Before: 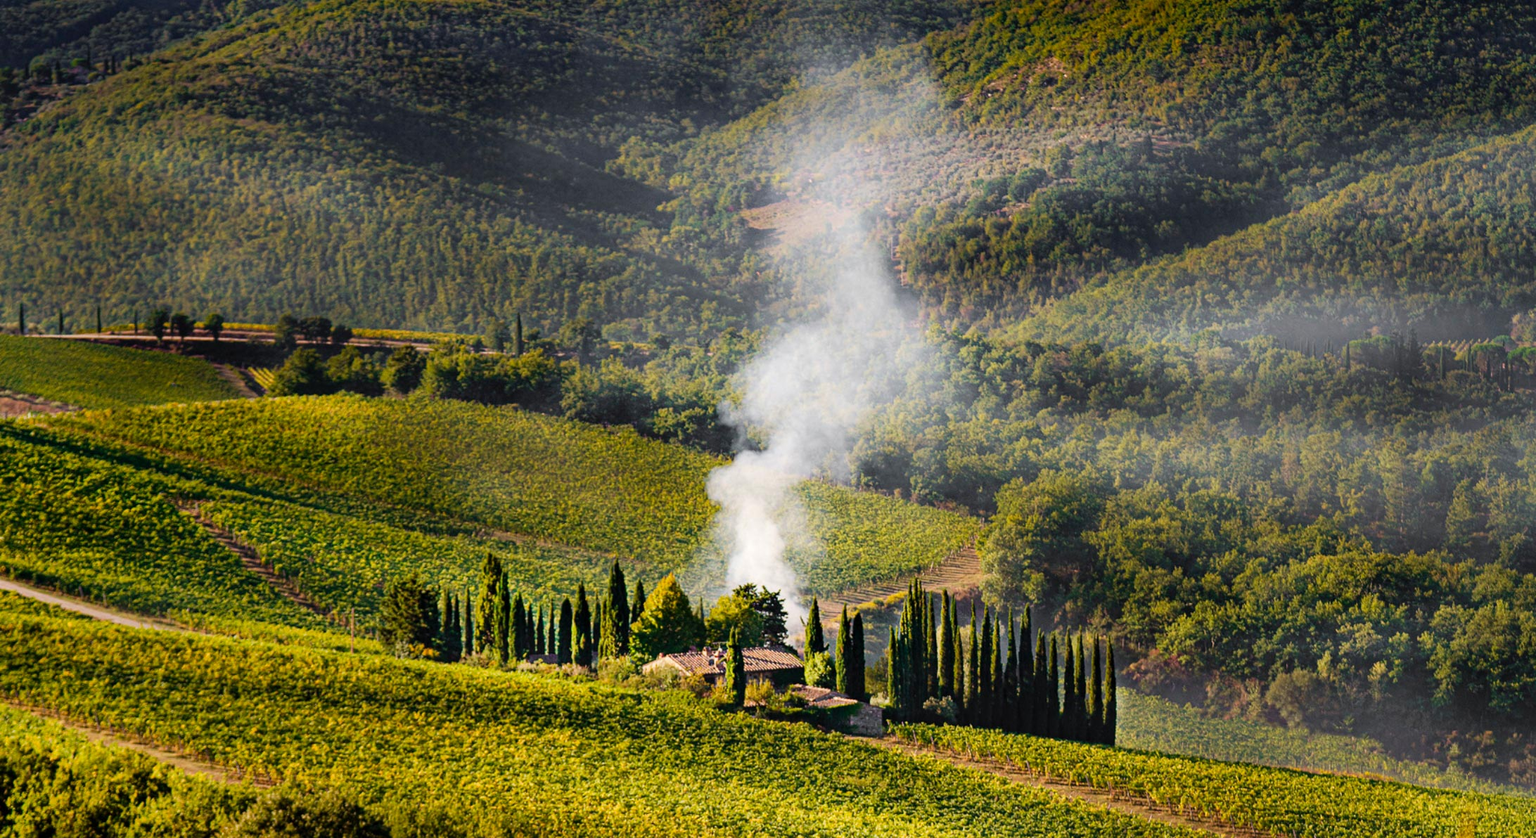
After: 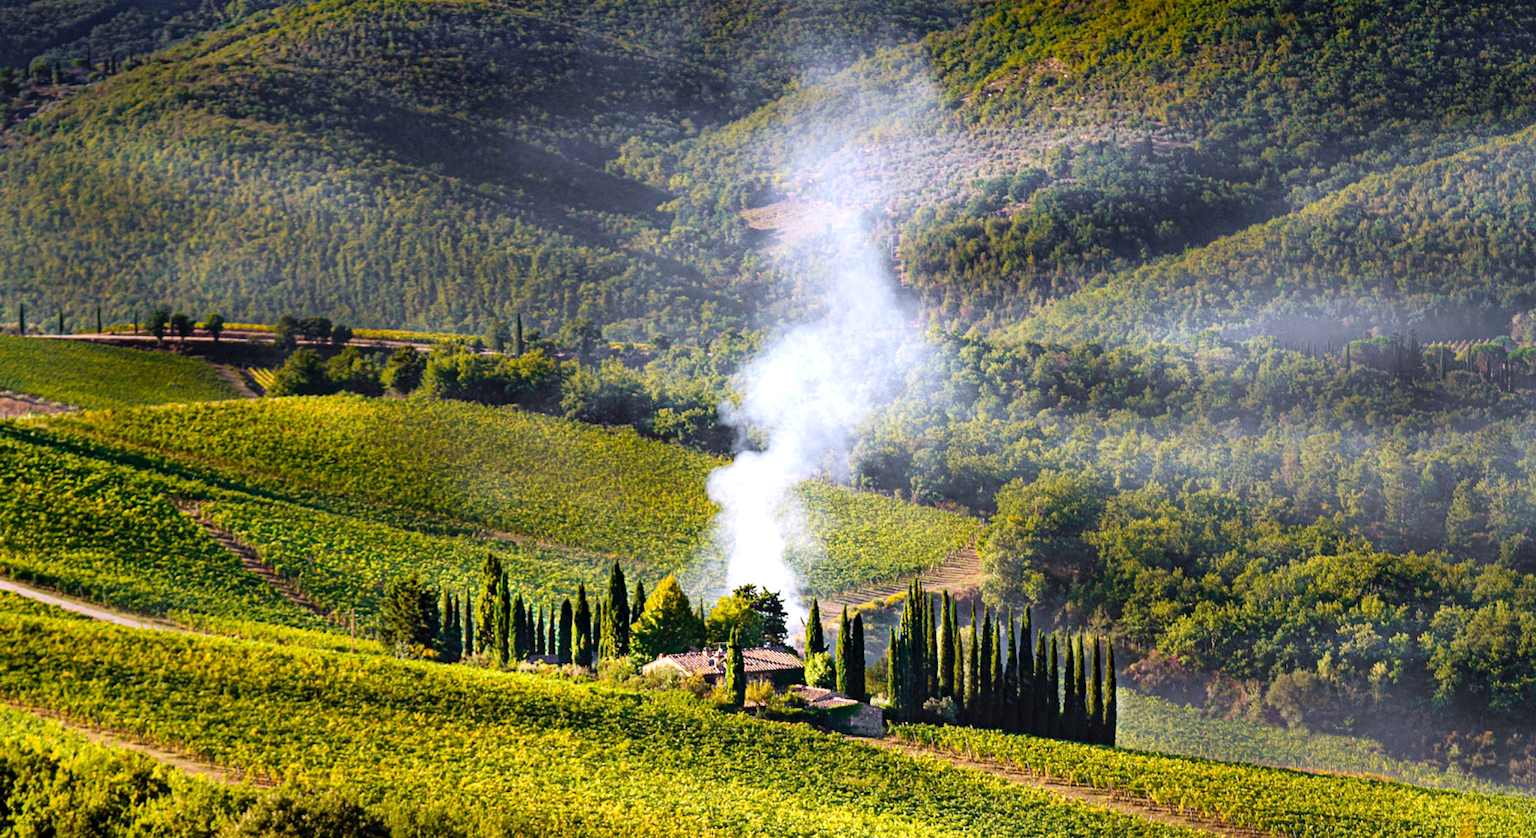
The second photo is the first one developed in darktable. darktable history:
white balance: red 0.967, blue 1.119, emerald 0.756
exposure: black level correction 0.001, exposure 0.5 EV, compensate exposure bias true, compensate highlight preservation false
